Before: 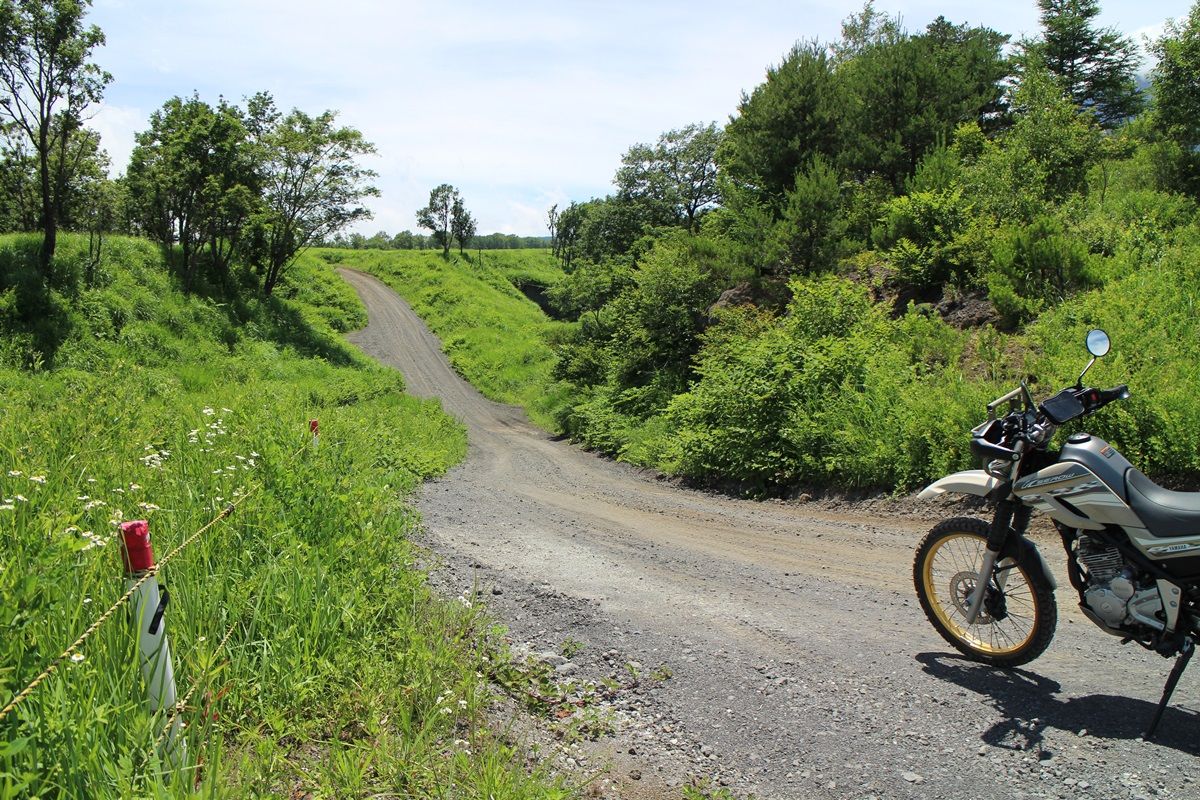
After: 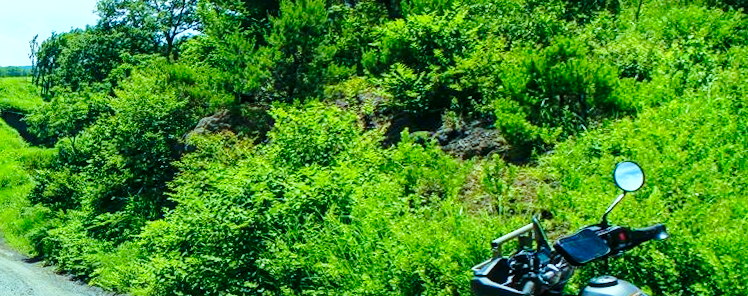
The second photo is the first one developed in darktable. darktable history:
white balance: red 0.924, blue 1.095
velvia: on, module defaults
rotate and perspective: rotation 1.69°, lens shift (vertical) -0.023, lens shift (horizontal) -0.291, crop left 0.025, crop right 0.988, crop top 0.092, crop bottom 0.842
crop: left 36.005%, top 18.293%, right 0.31%, bottom 38.444%
base curve: curves: ch0 [(0, 0) (0.028, 0.03) (0.121, 0.232) (0.46, 0.748) (0.859, 0.968) (1, 1)], preserve colors none
color correction: highlights a* -7.33, highlights b* 1.26, shadows a* -3.55, saturation 1.4
local contrast: on, module defaults
